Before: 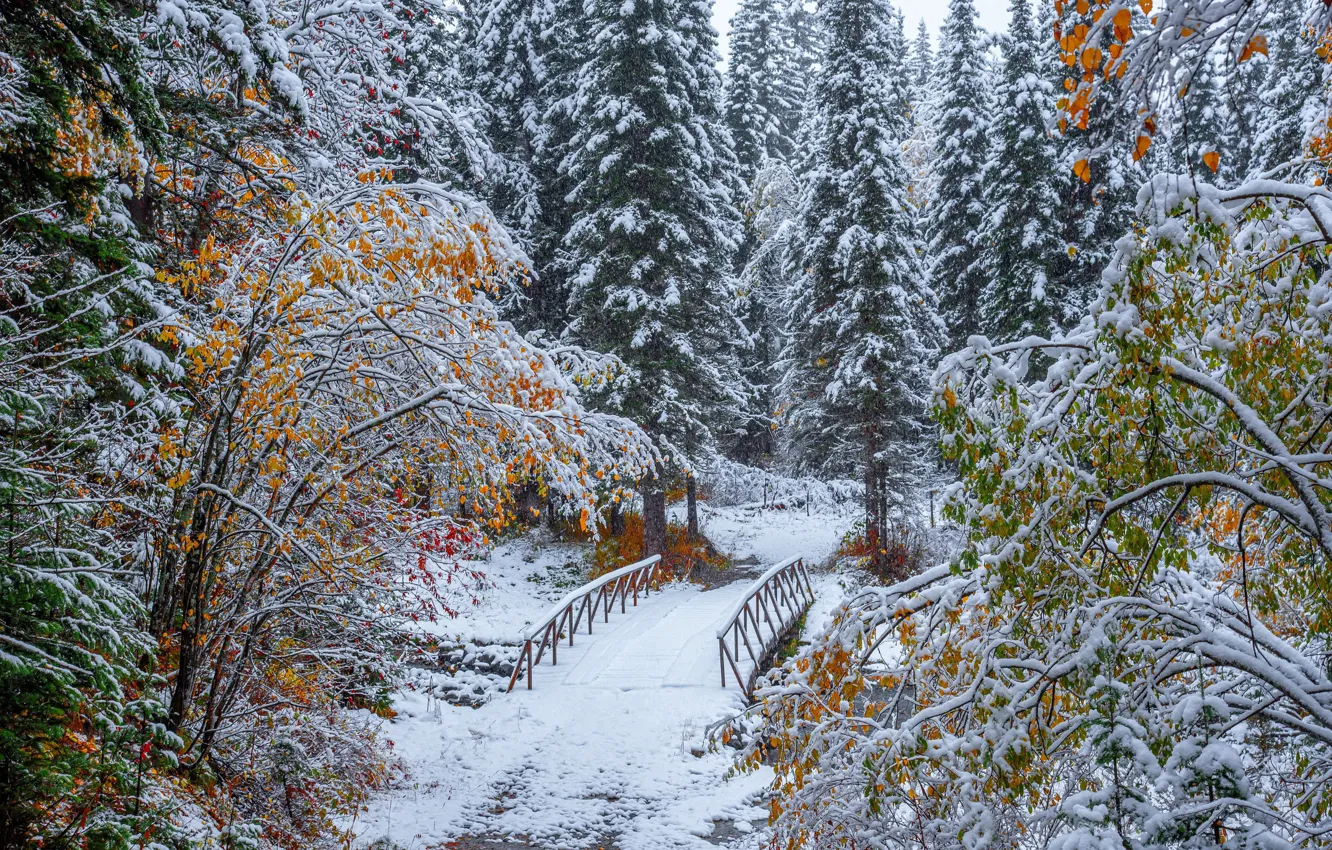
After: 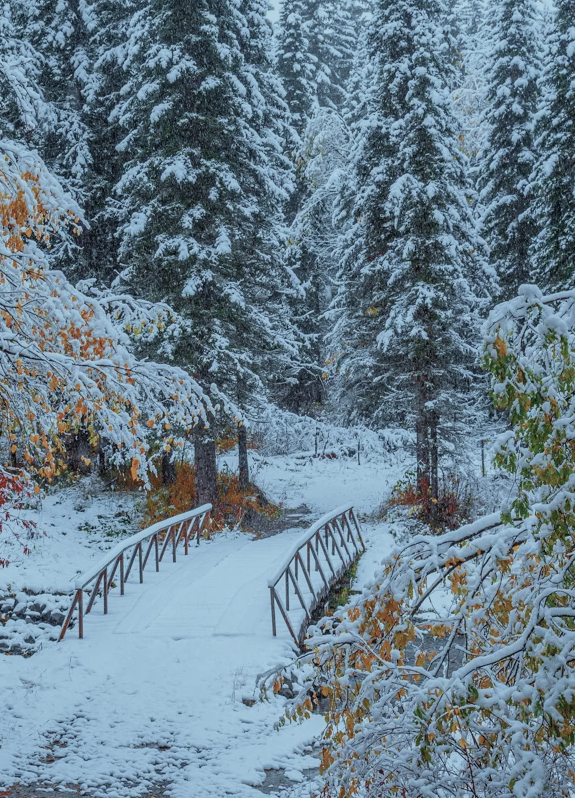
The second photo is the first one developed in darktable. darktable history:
filmic rgb: black relative exposure -13.09 EV, white relative exposure 4.02 EV, target white luminance 85.084%, hardness 6.29, latitude 41.25%, contrast 0.864, shadows ↔ highlights balance 8.23%, add noise in highlights 0.002, color science v3 (2019), use custom middle-gray values true, iterations of high-quality reconstruction 0, contrast in highlights soft
color correction: highlights a* -12.67, highlights b* -17.6, saturation 0.702
crop: left 33.764%, top 6.069%, right 23.025%
